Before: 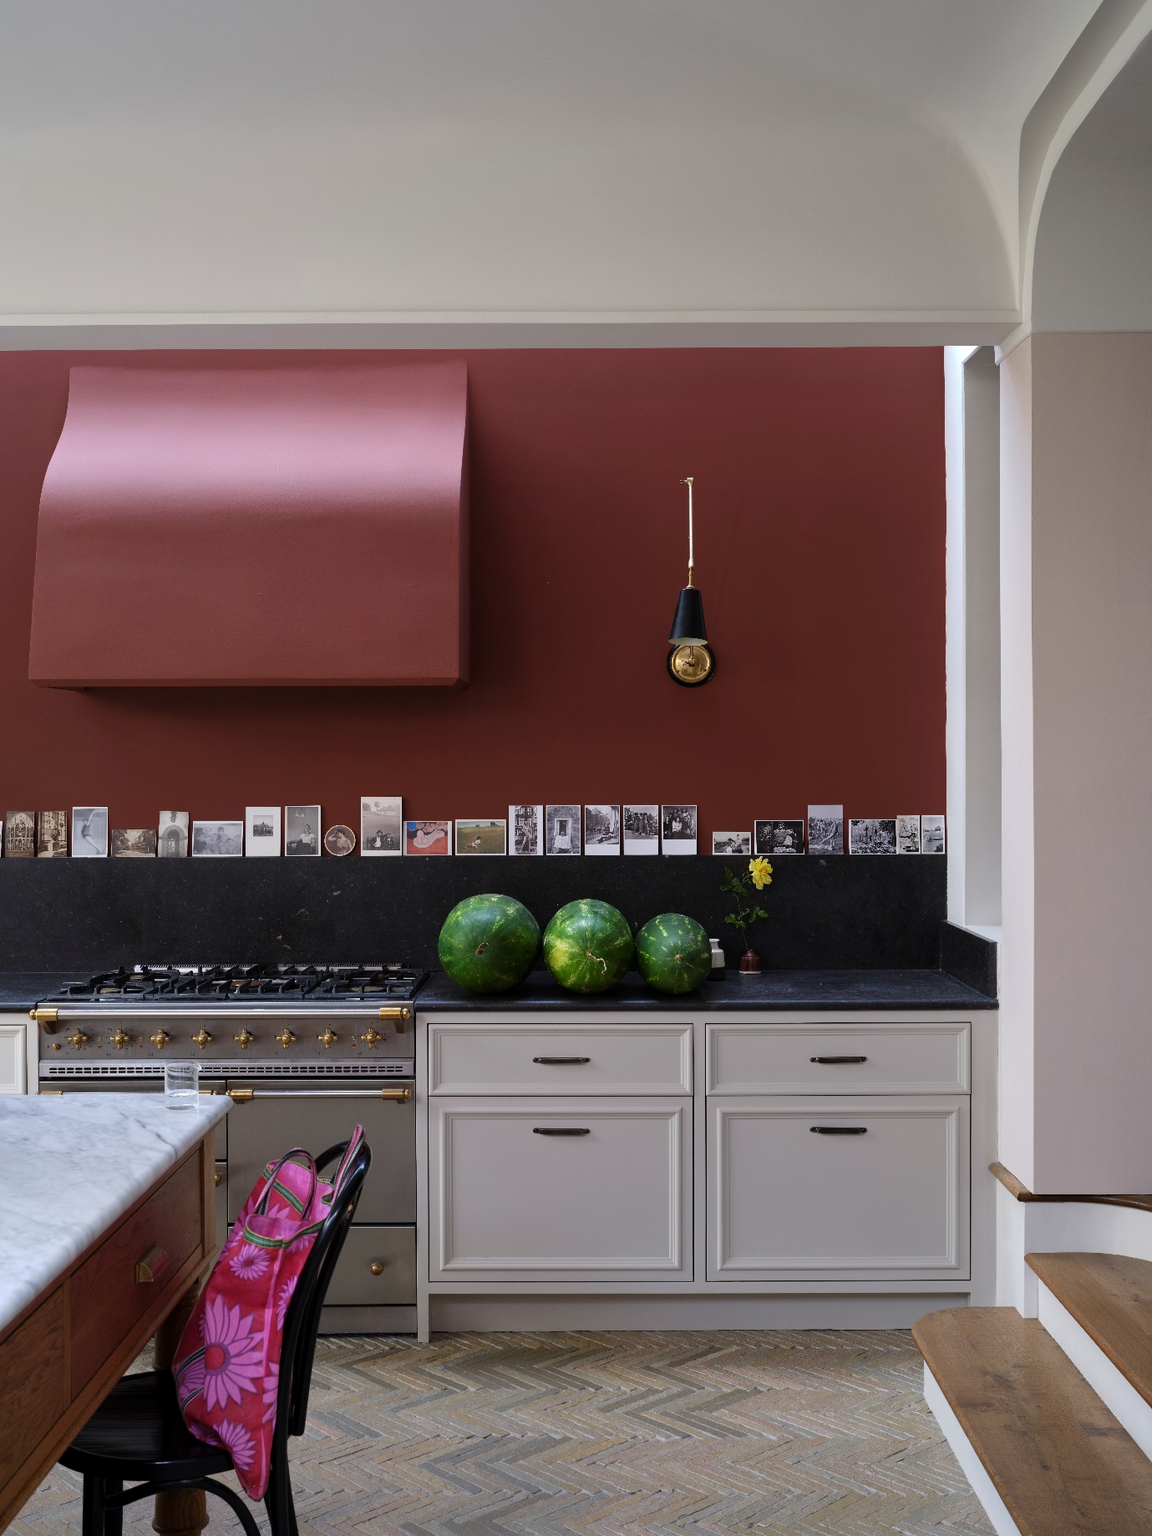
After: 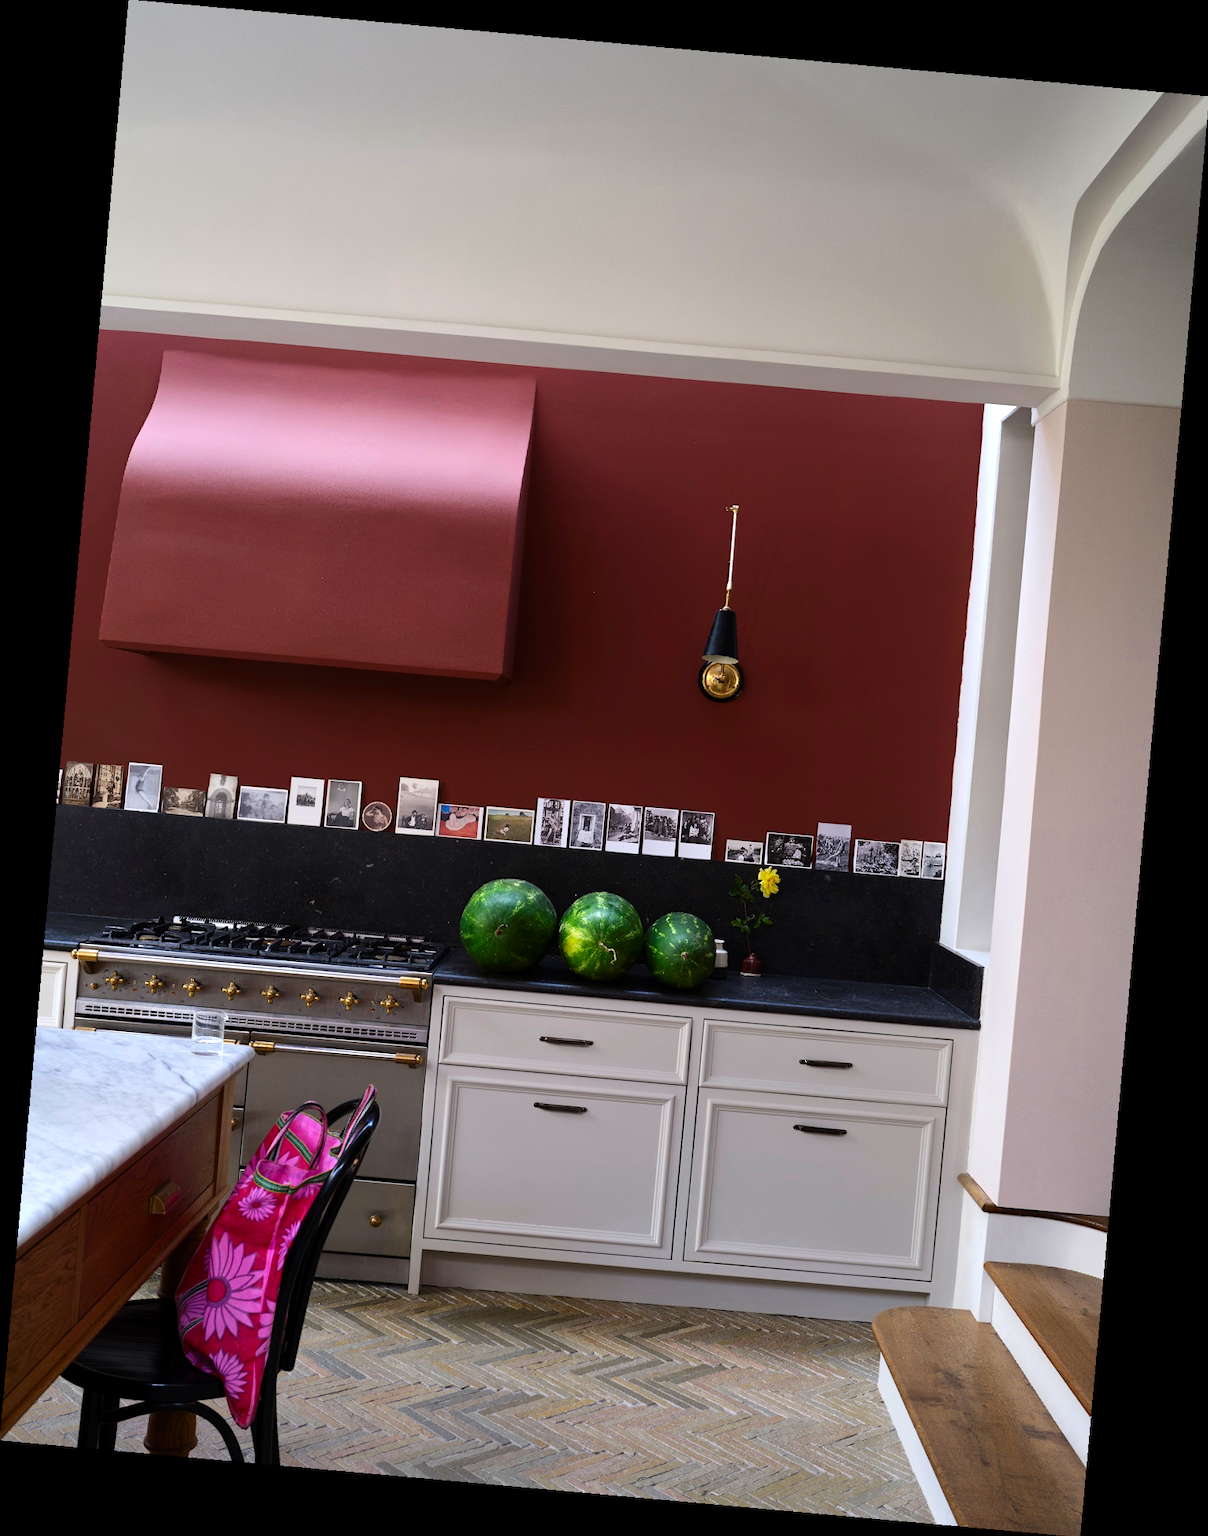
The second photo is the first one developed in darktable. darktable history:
rotate and perspective: rotation 5.12°, automatic cropping off
tone equalizer: -8 EV -0.417 EV, -7 EV -0.389 EV, -6 EV -0.333 EV, -5 EV -0.222 EV, -3 EV 0.222 EV, -2 EV 0.333 EV, -1 EV 0.389 EV, +0 EV 0.417 EV, edges refinement/feathering 500, mask exposure compensation -1.57 EV, preserve details no
contrast brightness saturation: contrast 0.09, saturation 0.28
